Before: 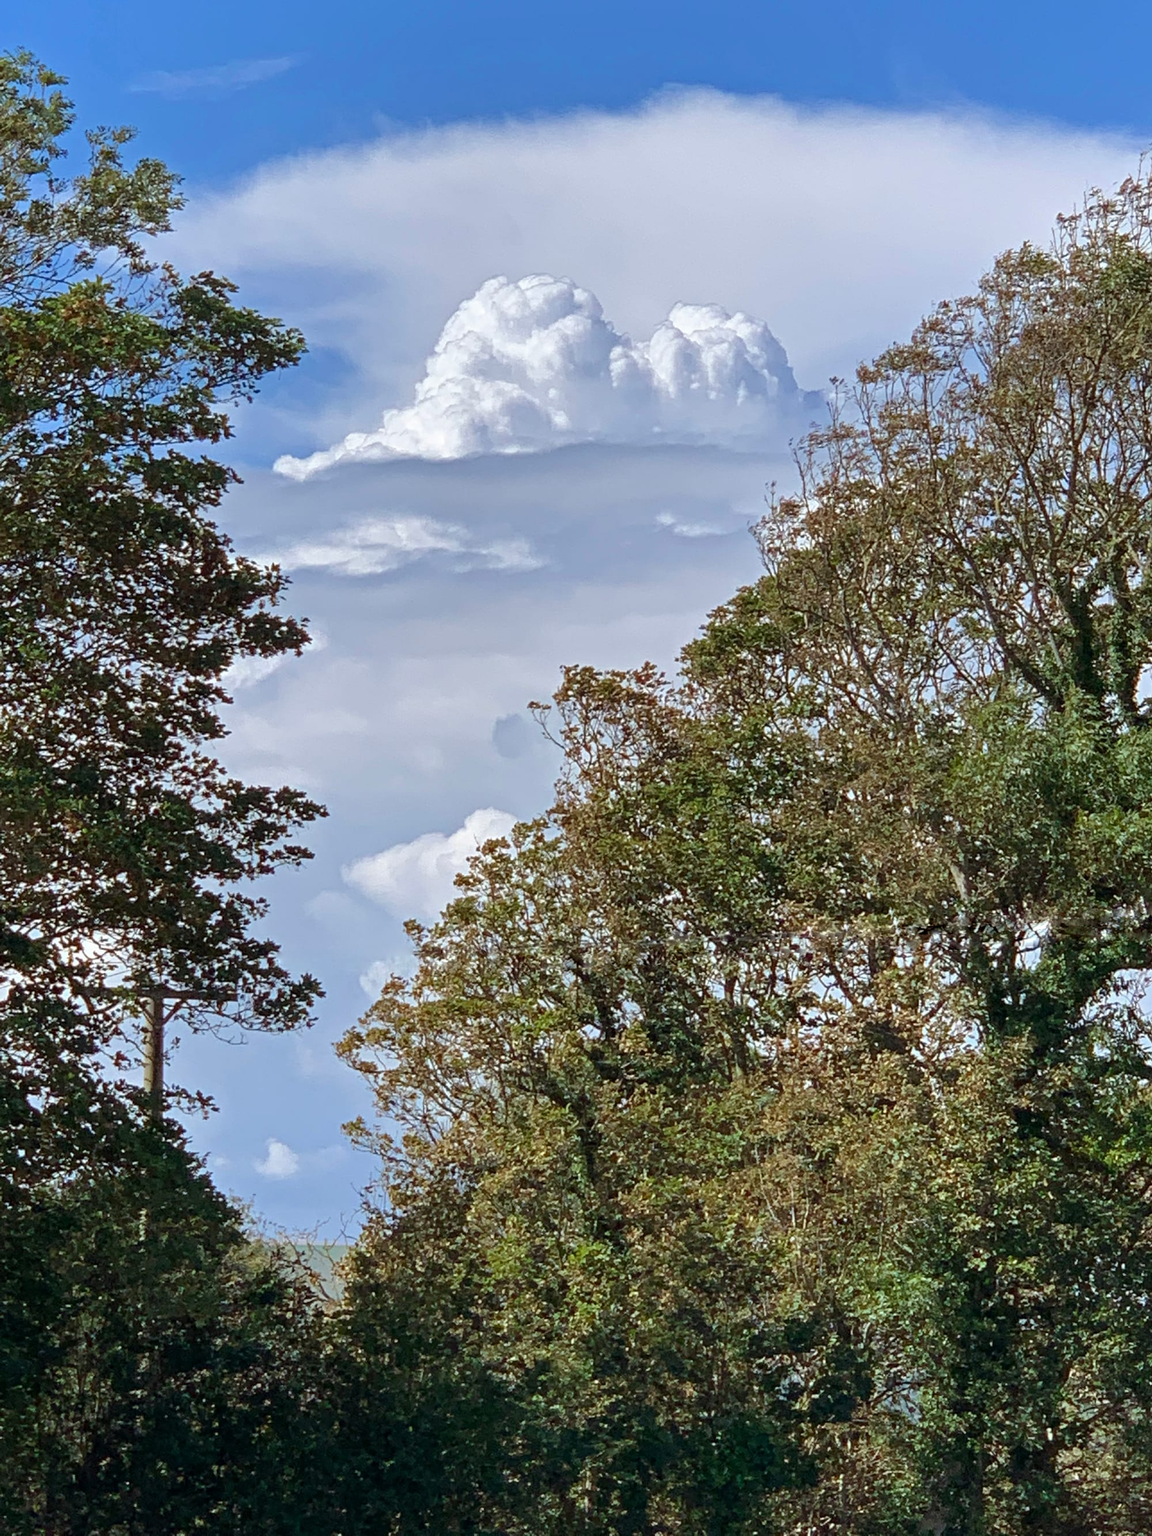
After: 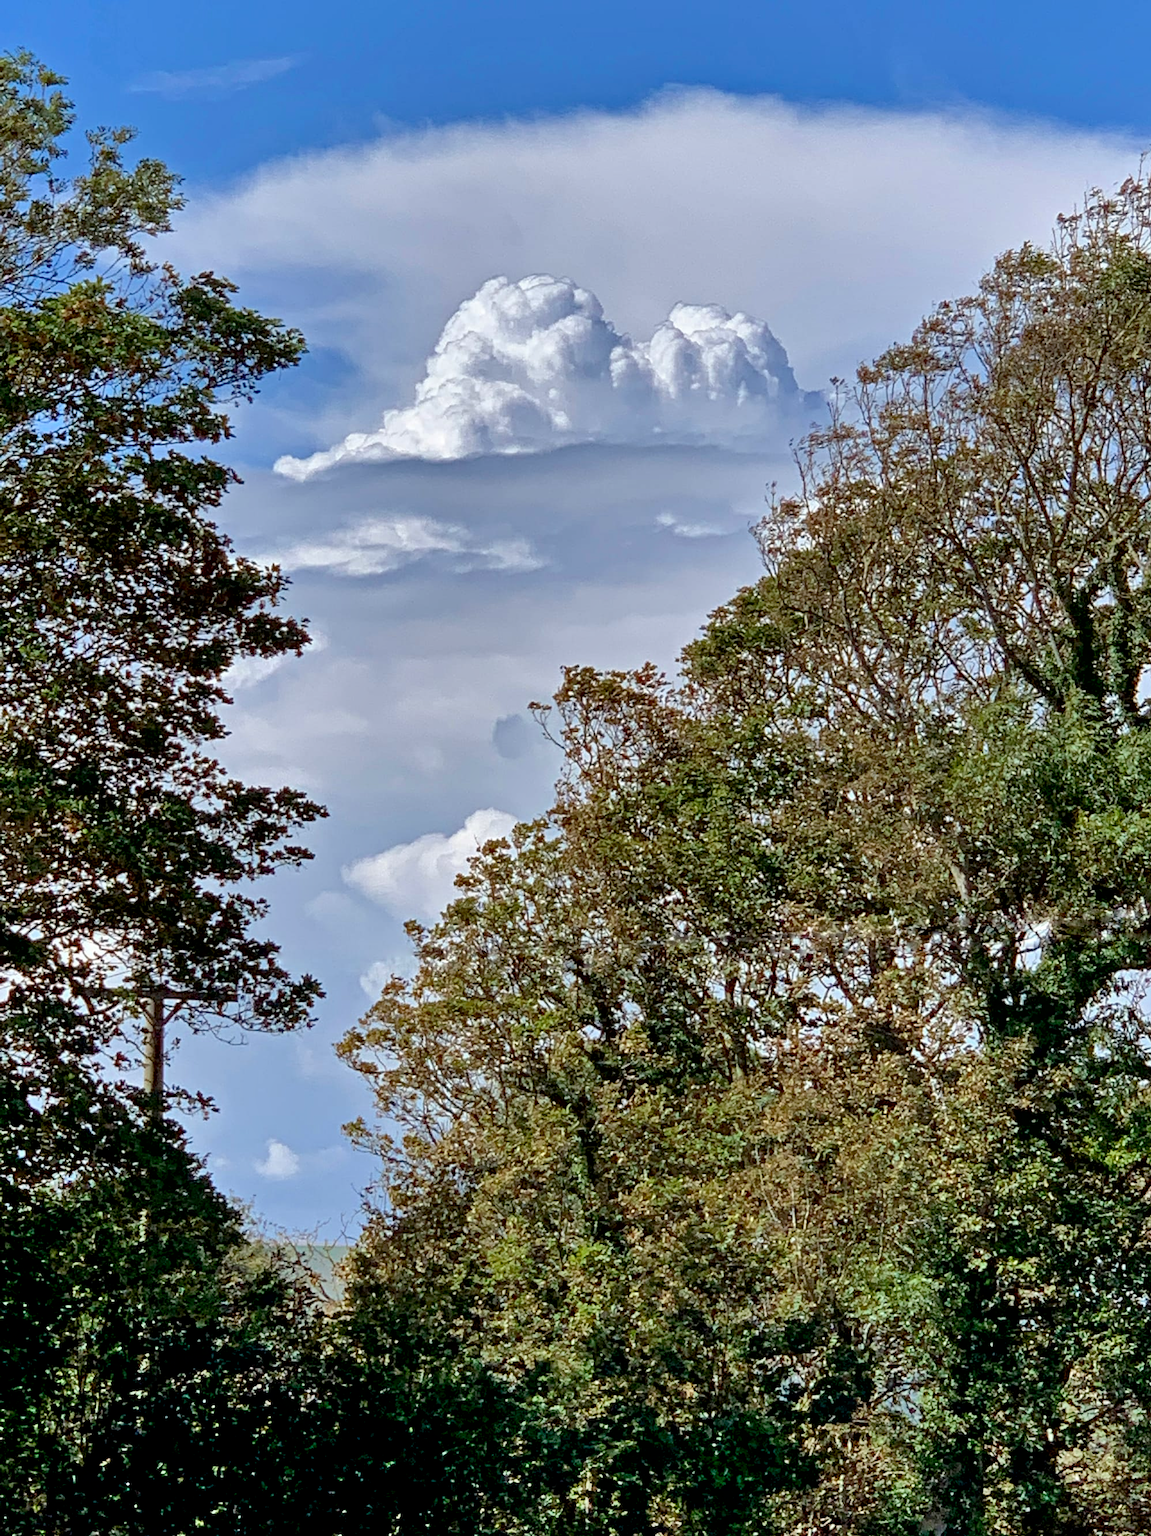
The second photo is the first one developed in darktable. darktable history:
shadows and highlights: highlights color adjustment 89.35%, soften with gaussian
exposure: black level correction 0.012, compensate highlight preservation false
